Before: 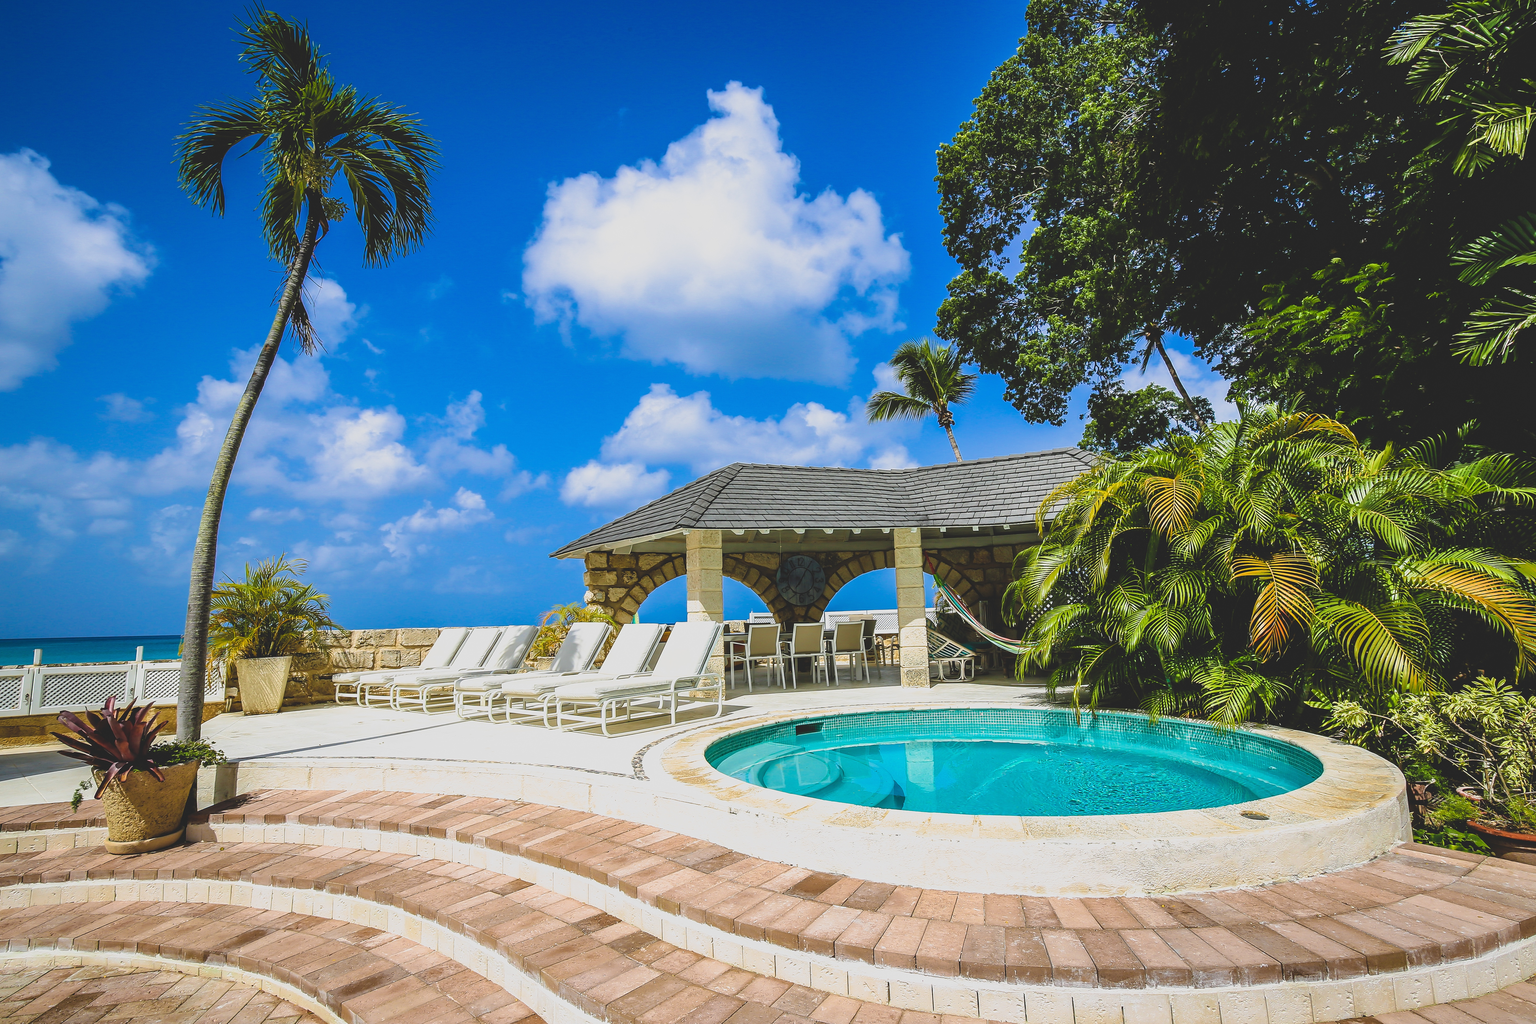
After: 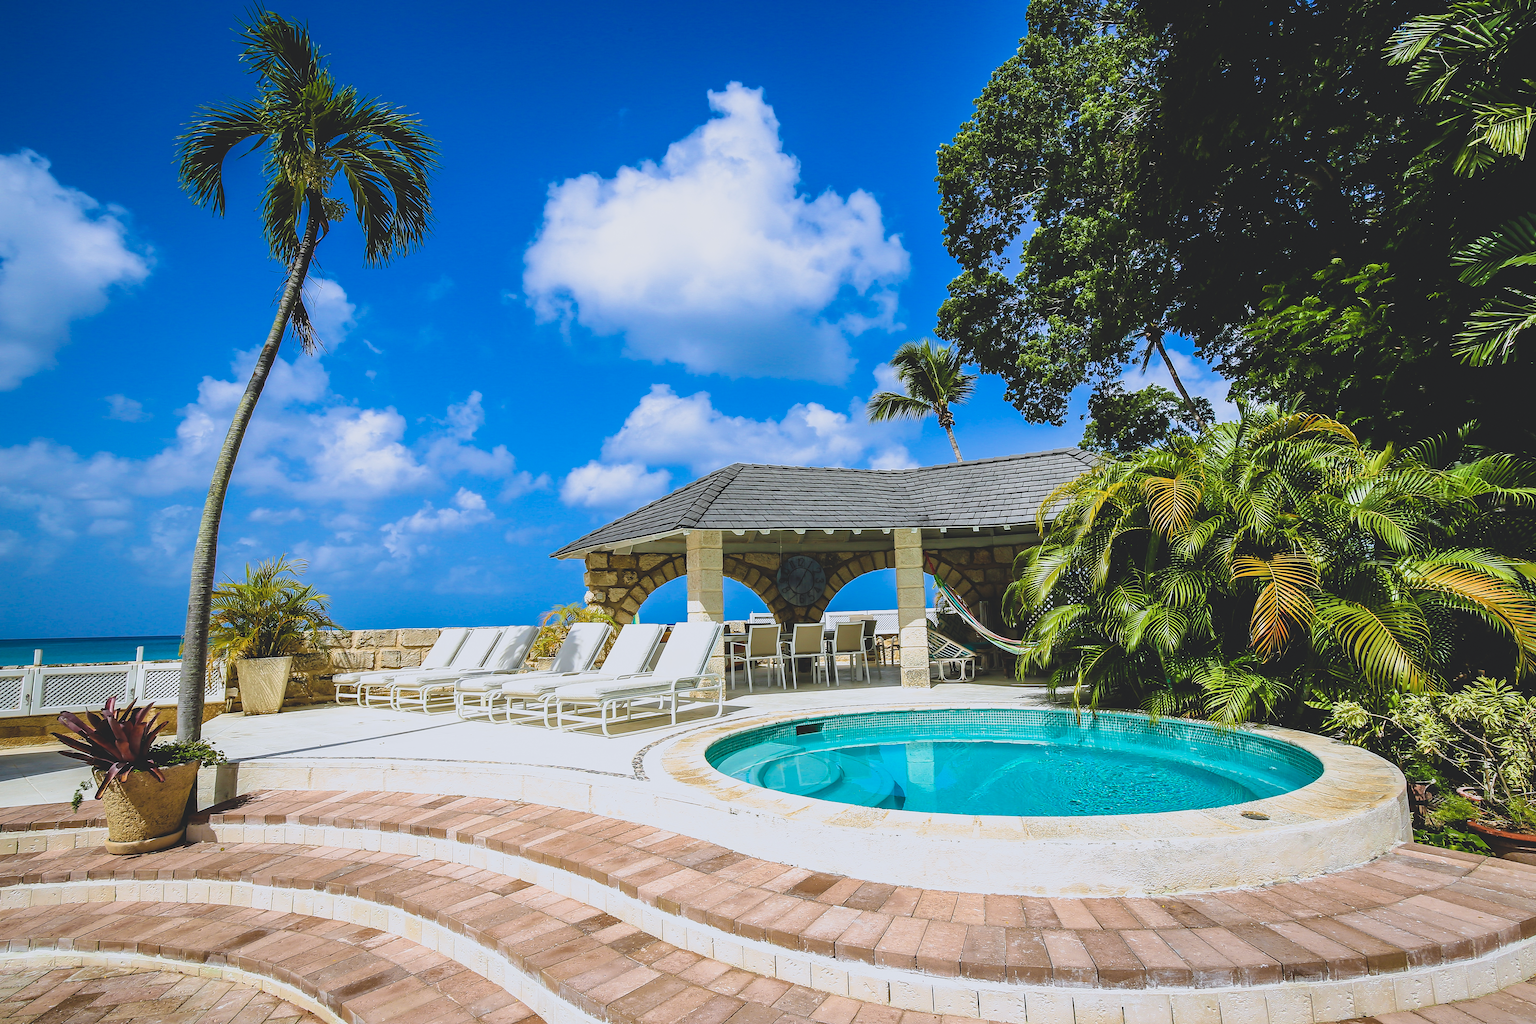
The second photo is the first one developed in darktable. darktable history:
color correction: highlights a* -0.137, highlights b* -5.91, shadows a* -0.137, shadows b* -0.137
exposure: black level correction 0.001, compensate highlight preservation false
